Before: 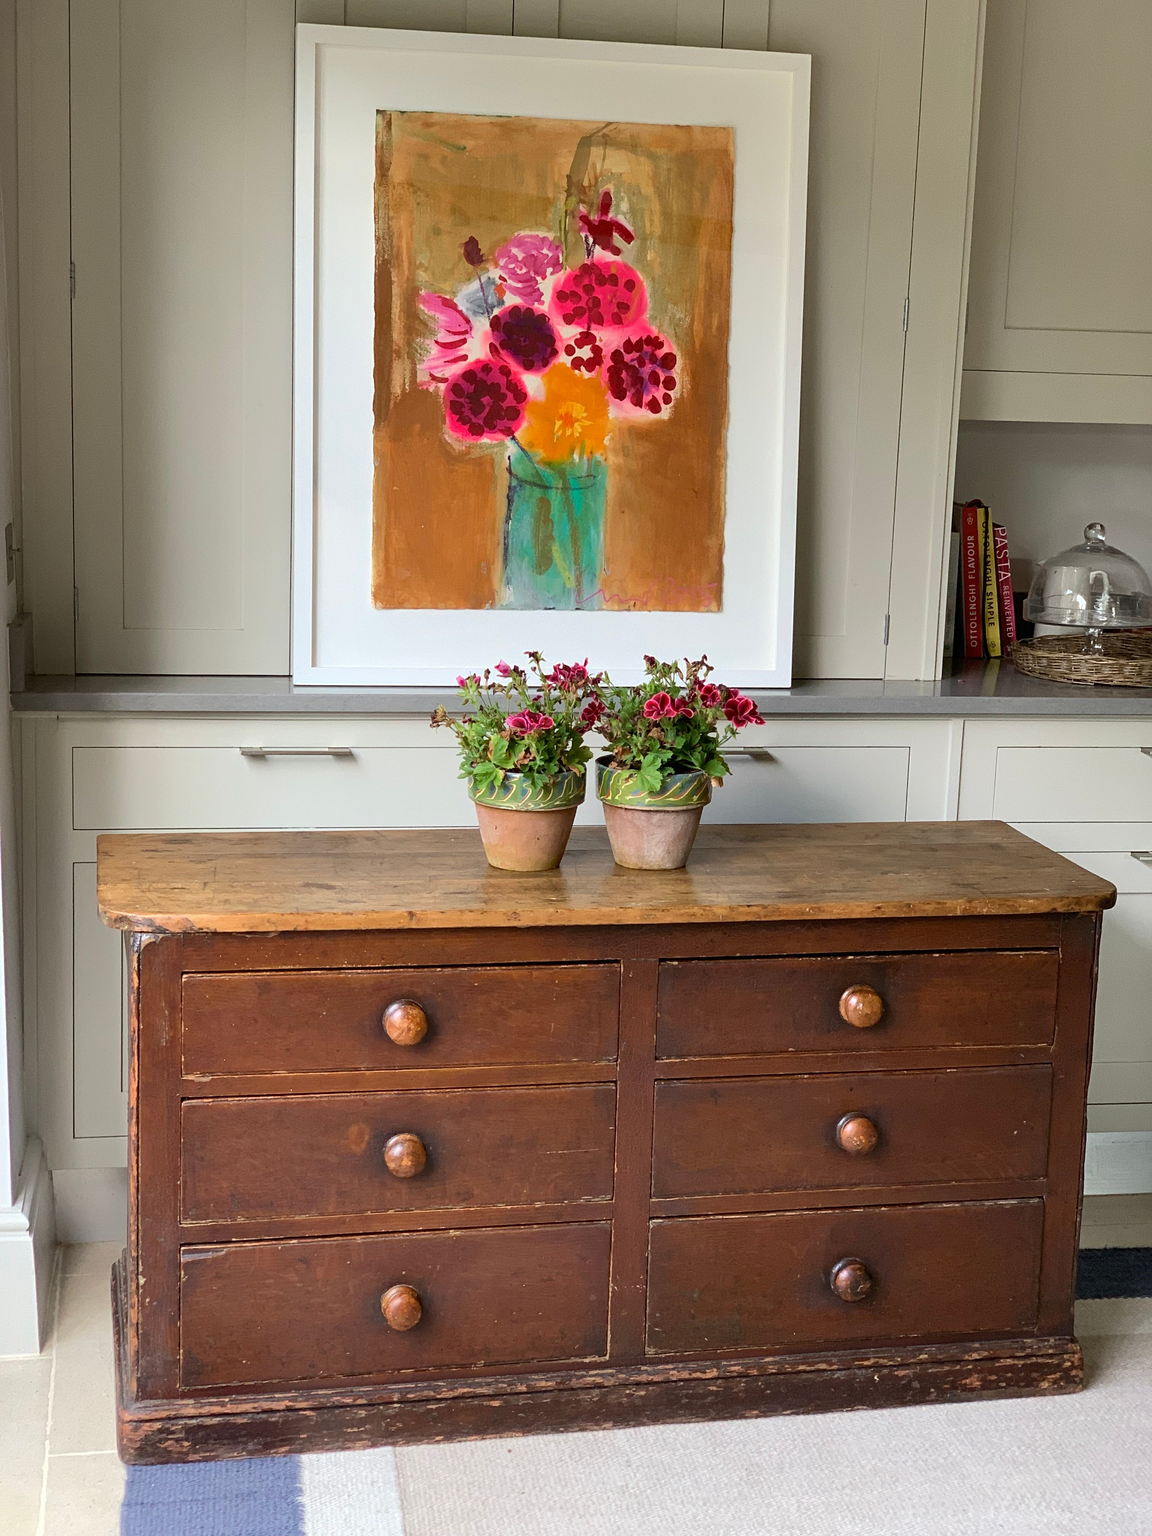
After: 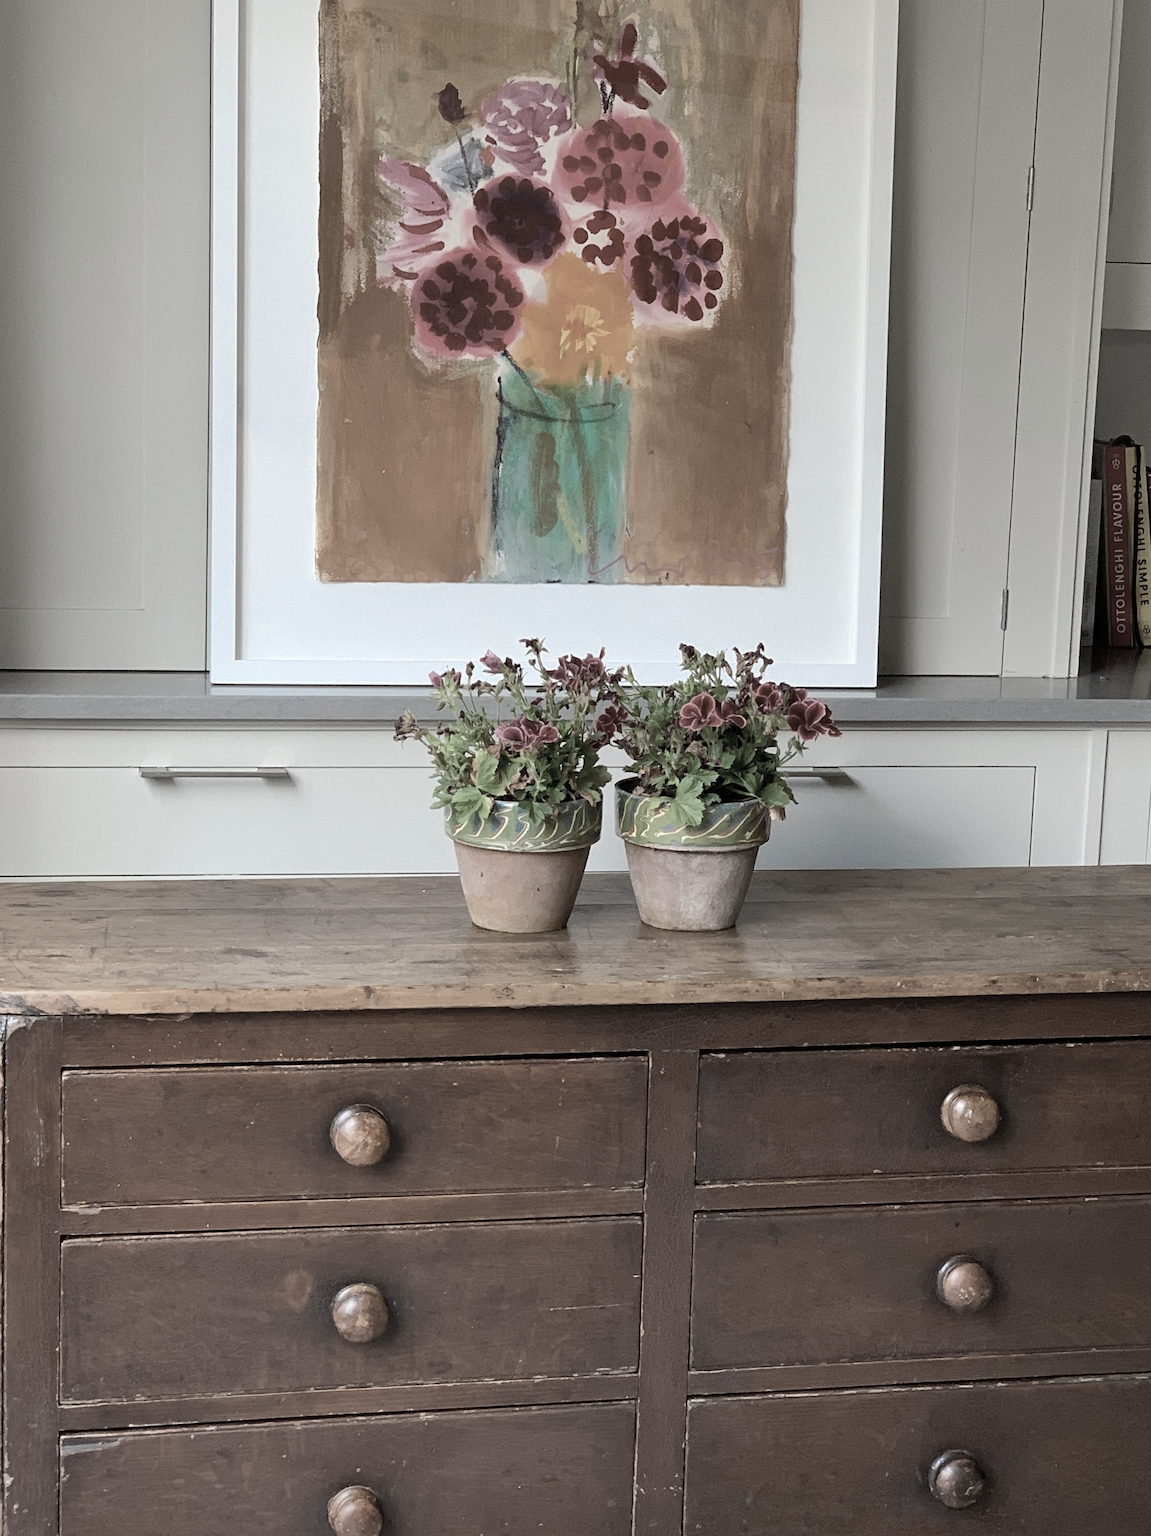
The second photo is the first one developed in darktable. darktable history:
crop and rotate: left 11.831%, top 11.346%, right 13.429%, bottom 13.899%
white balance: red 0.982, blue 1.018
color zones: curves: ch1 [(0.238, 0.163) (0.476, 0.2) (0.733, 0.322) (0.848, 0.134)]
shadows and highlights: shadows 25, highlights -25
